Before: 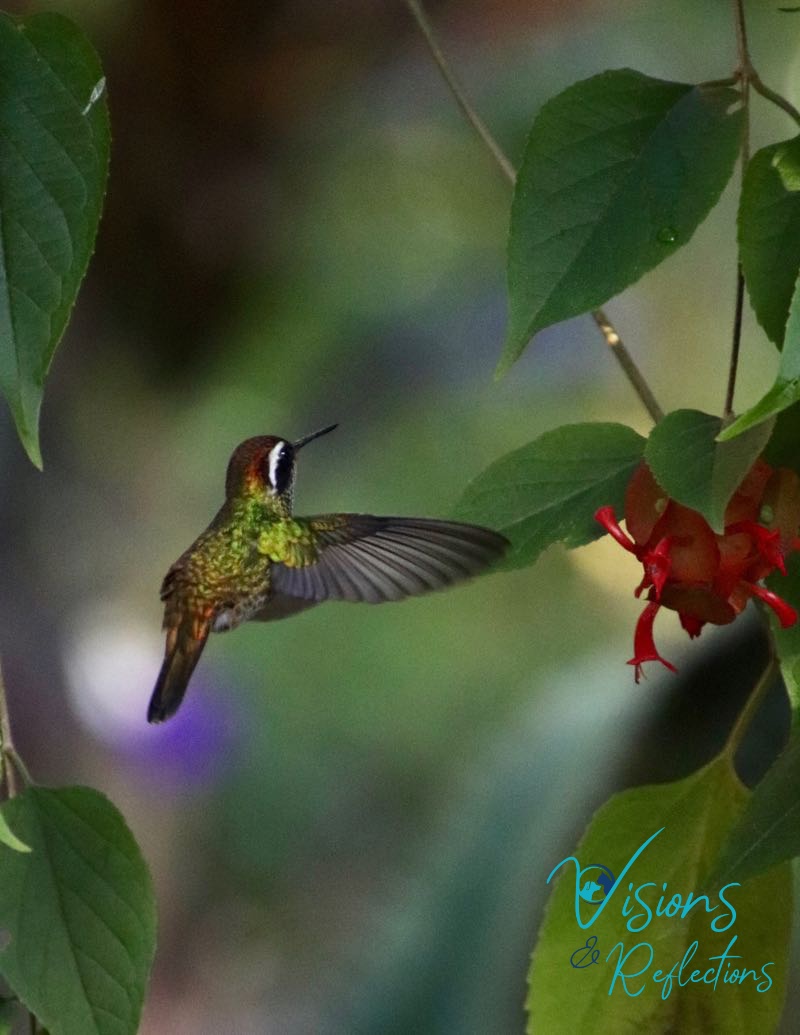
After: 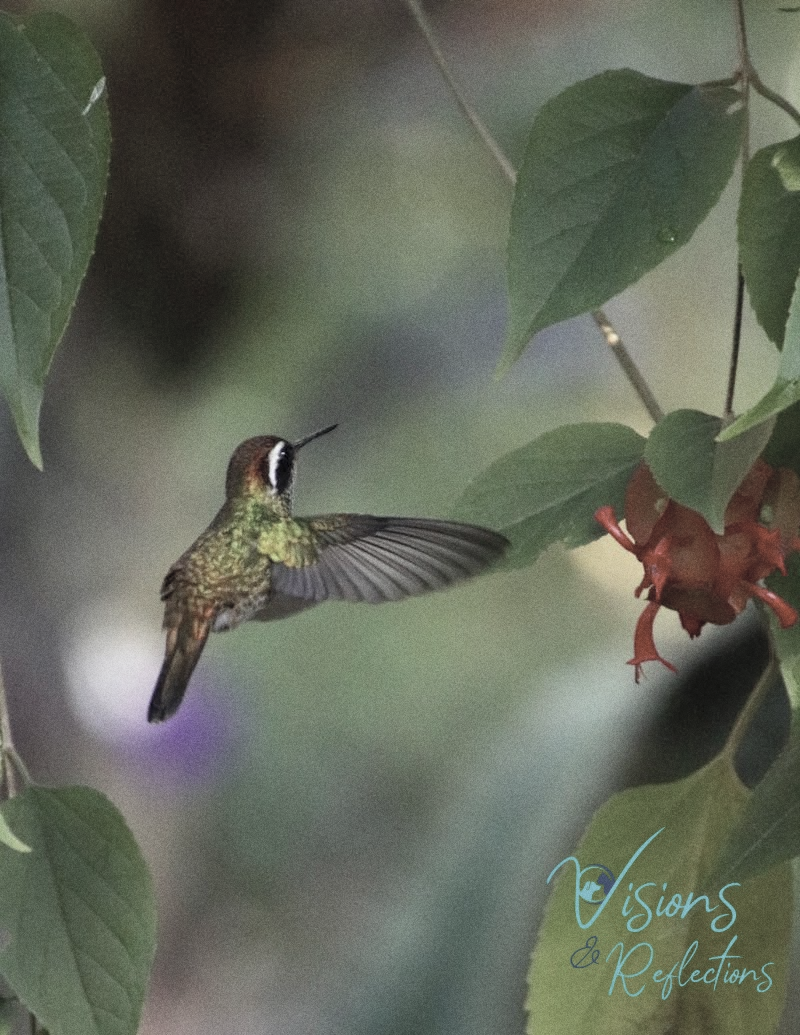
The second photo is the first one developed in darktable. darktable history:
grain: coarseness 0.09 ISO
exposure: exposure -0.01 EV, compensate highlight preservation false
contrast brightness saturation: brightness 0.18, saturation -0.5
